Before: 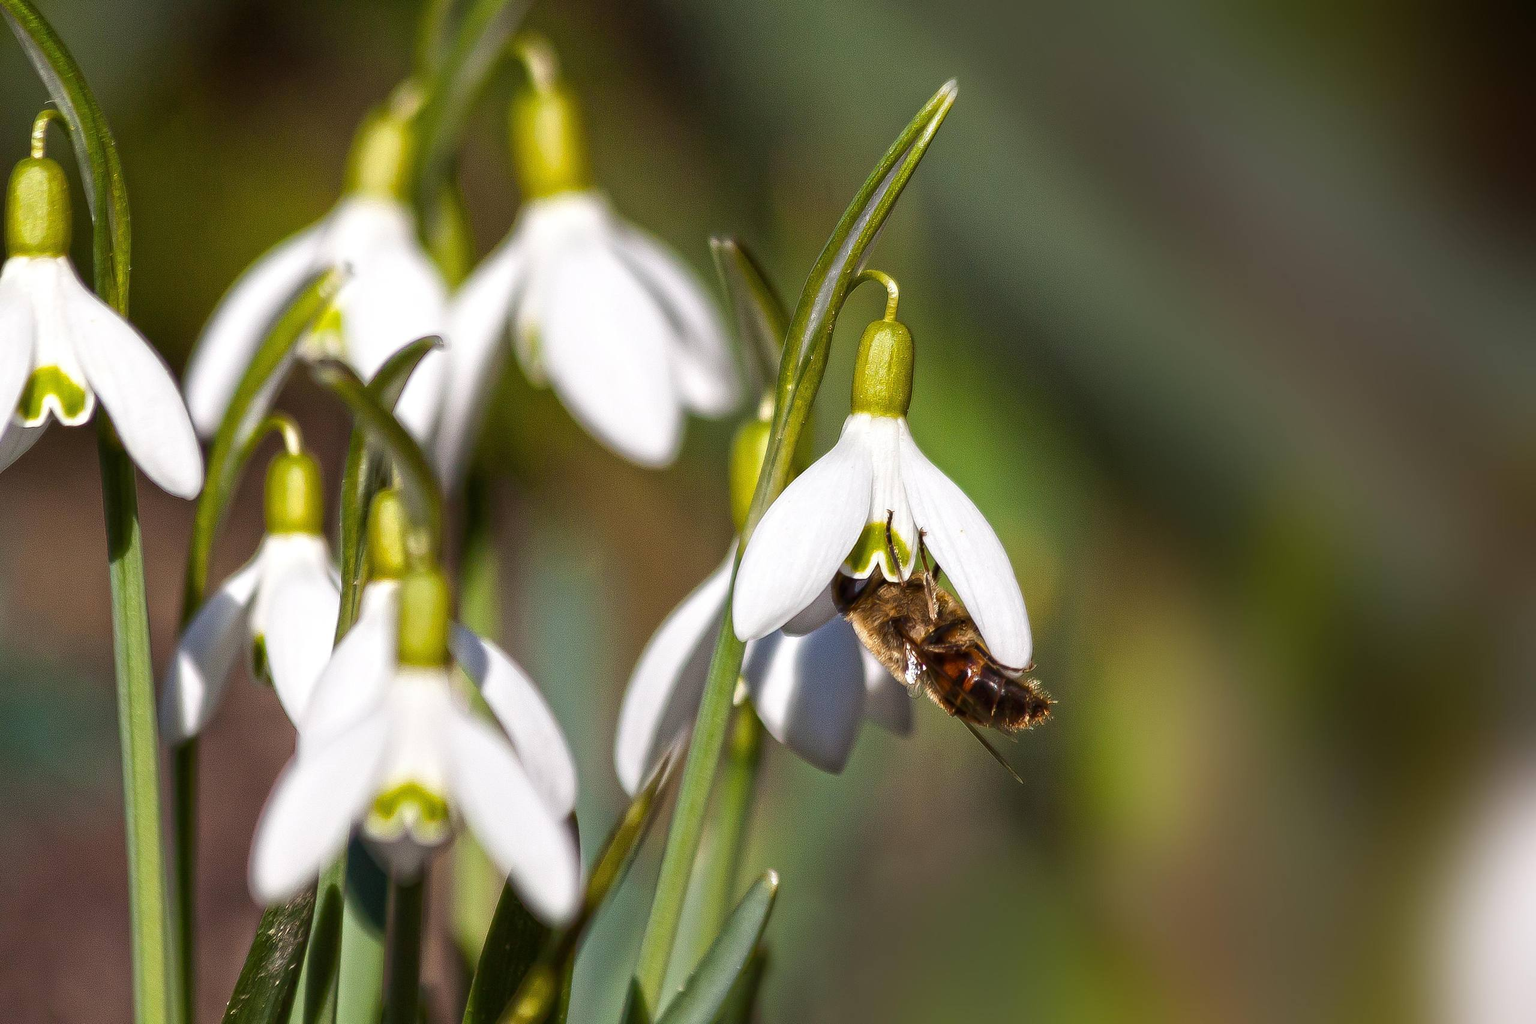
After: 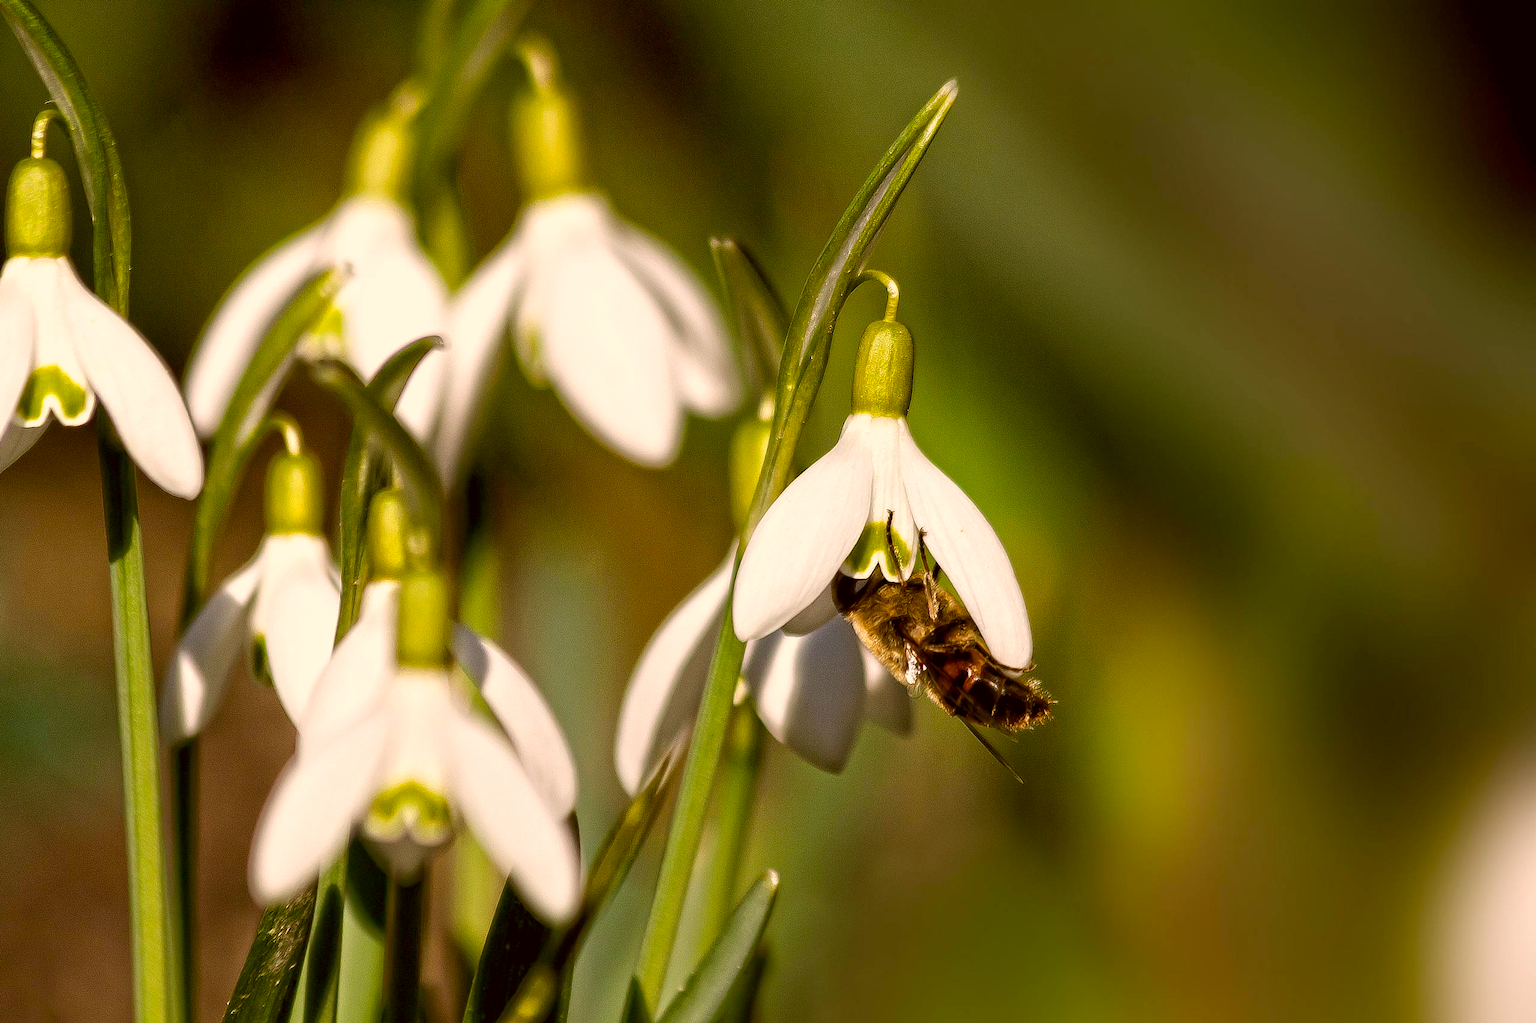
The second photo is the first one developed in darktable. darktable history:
color balance rgb: global offset › luminance -0.895%, perceptual saturation grading › global saturation 3.45%
color correction: highlights a* 8.49, highlights b* 15.87, shadows a* -0.63, shadows b* 25.8
